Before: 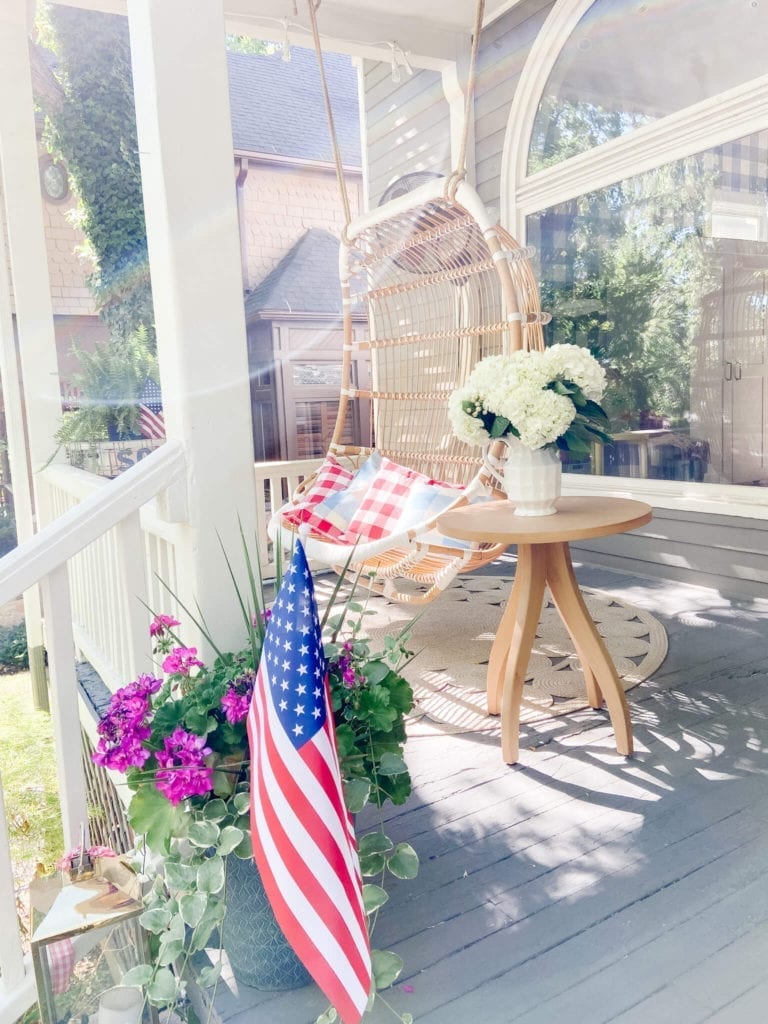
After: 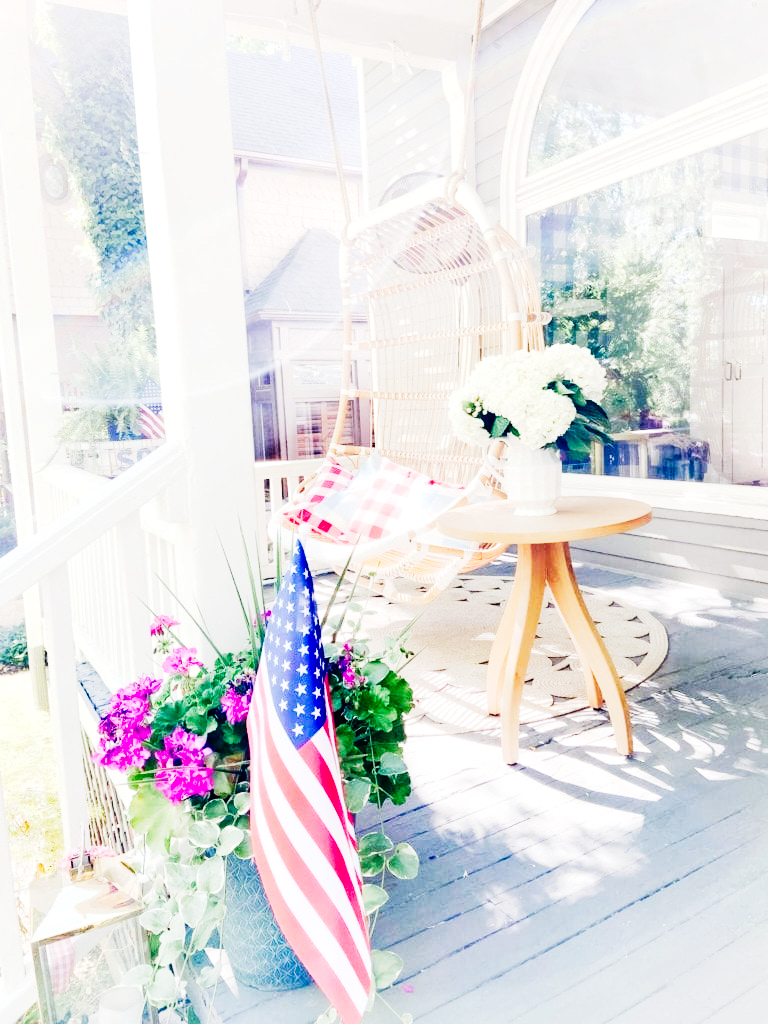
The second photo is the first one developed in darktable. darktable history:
tone curve: curves: ch0 [(0, 0) (0.16, 0.055) (0.506, 0.762) (1, 1.024)], preserve colors none
